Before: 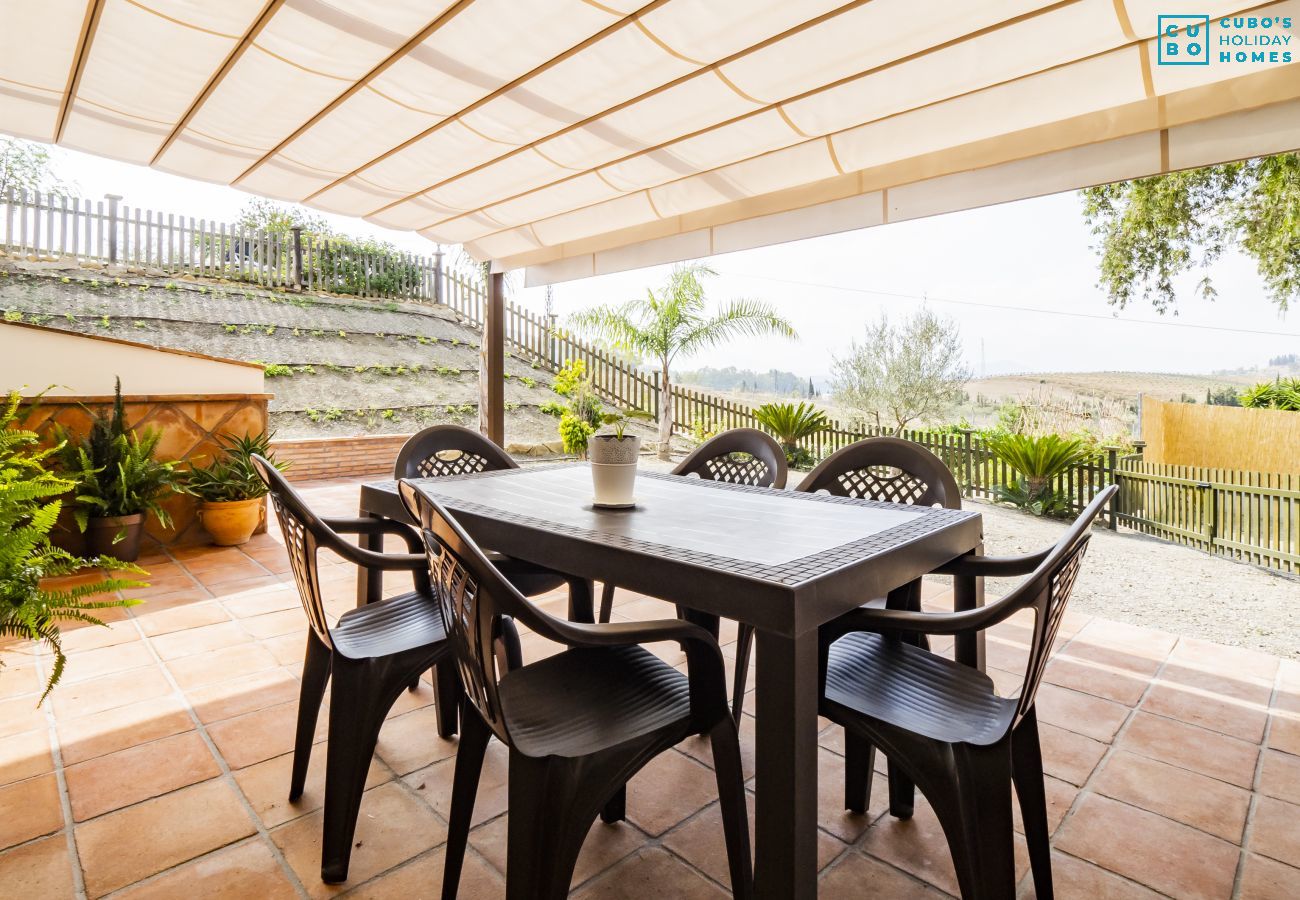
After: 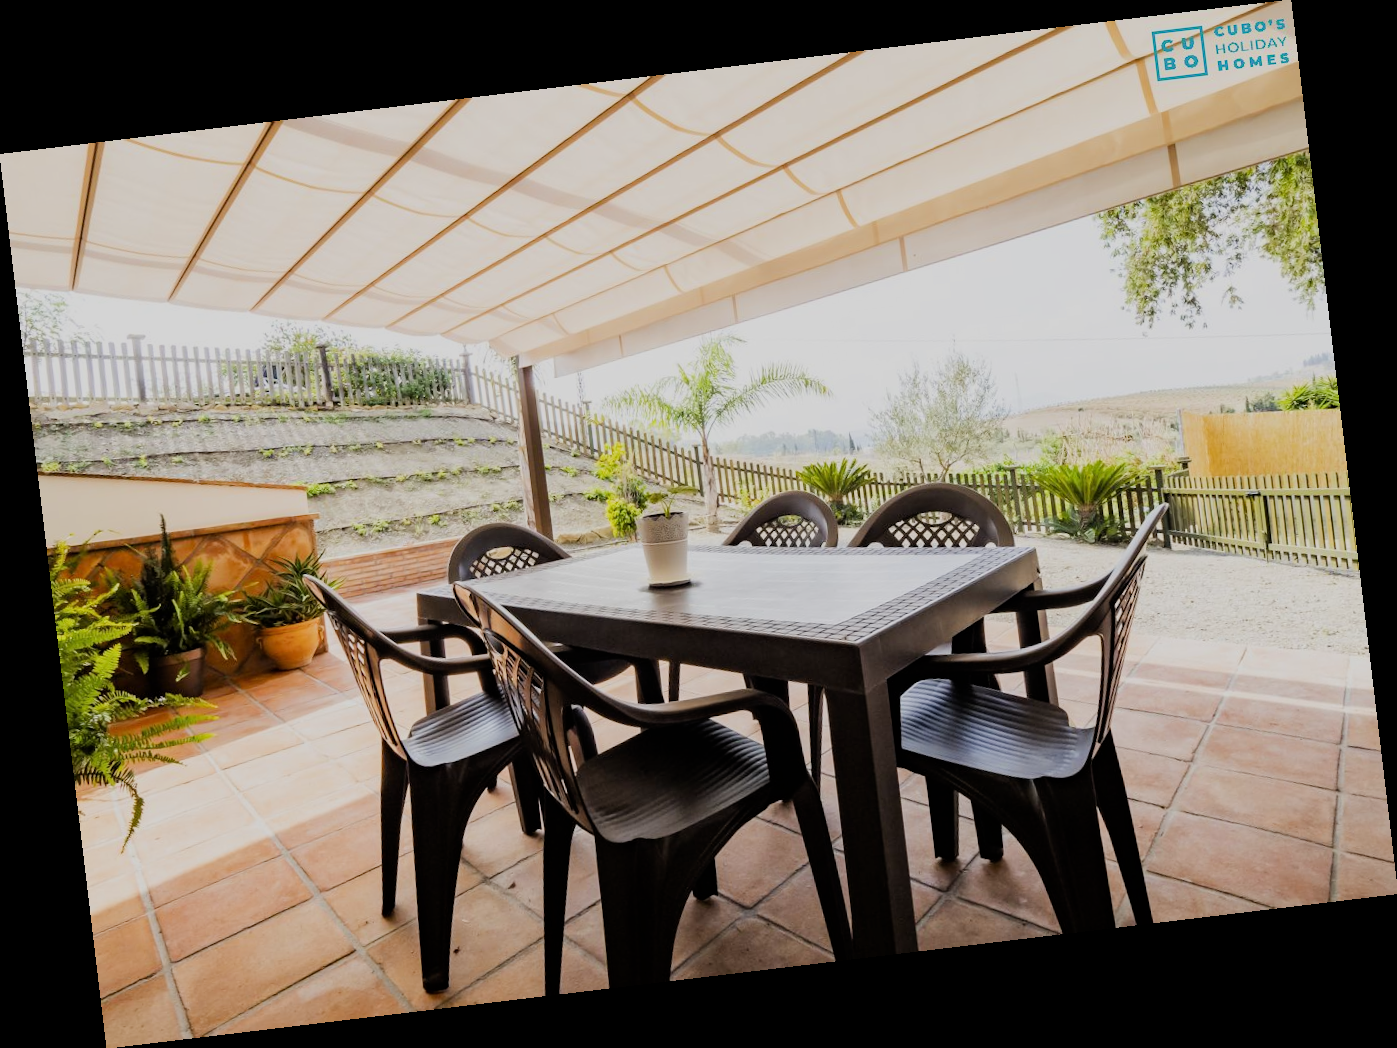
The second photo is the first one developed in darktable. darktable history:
filmic rgb: black relative exposure -7.65 EV, white relative exposure 4.56 EV, hardness 3.61
rotate and perspective: rotation -6.83°, automatic cropping off
